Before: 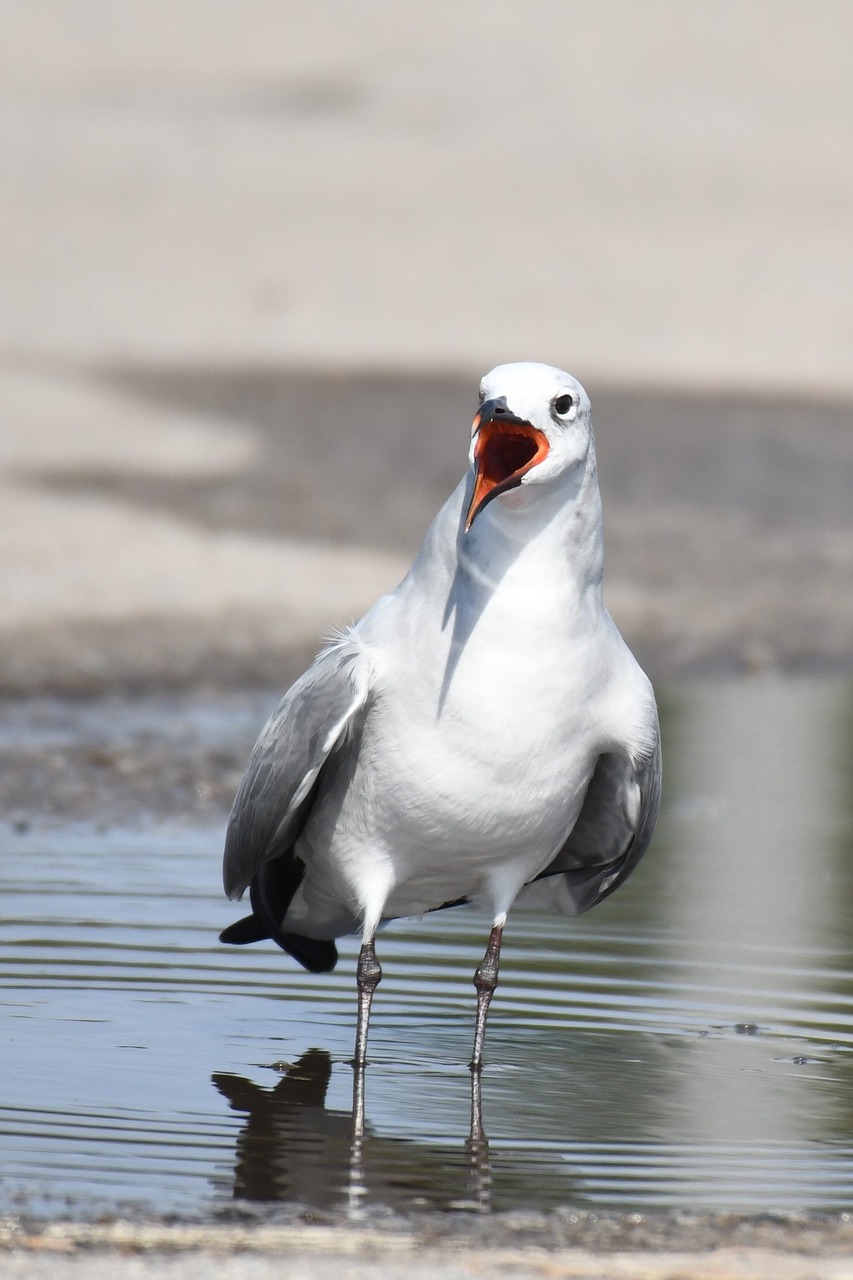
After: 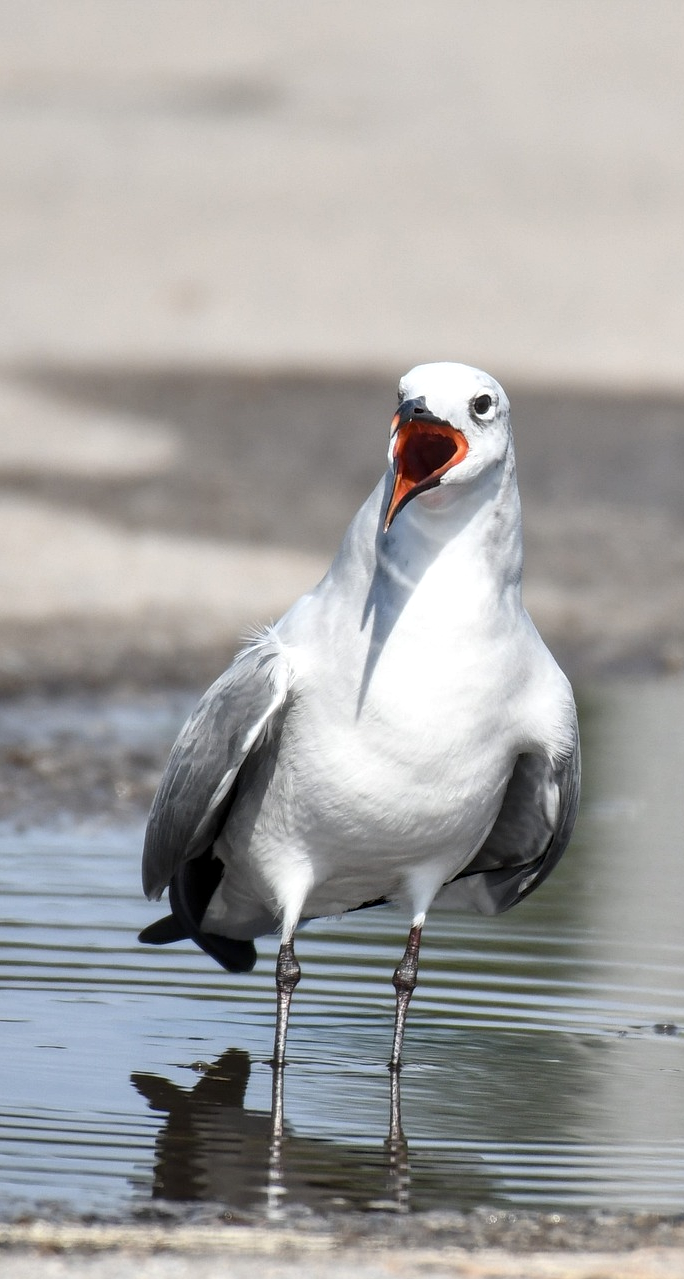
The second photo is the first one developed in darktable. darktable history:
local contrast: detail 130%
crop and rotate: left 9.517%, right 10.272%
